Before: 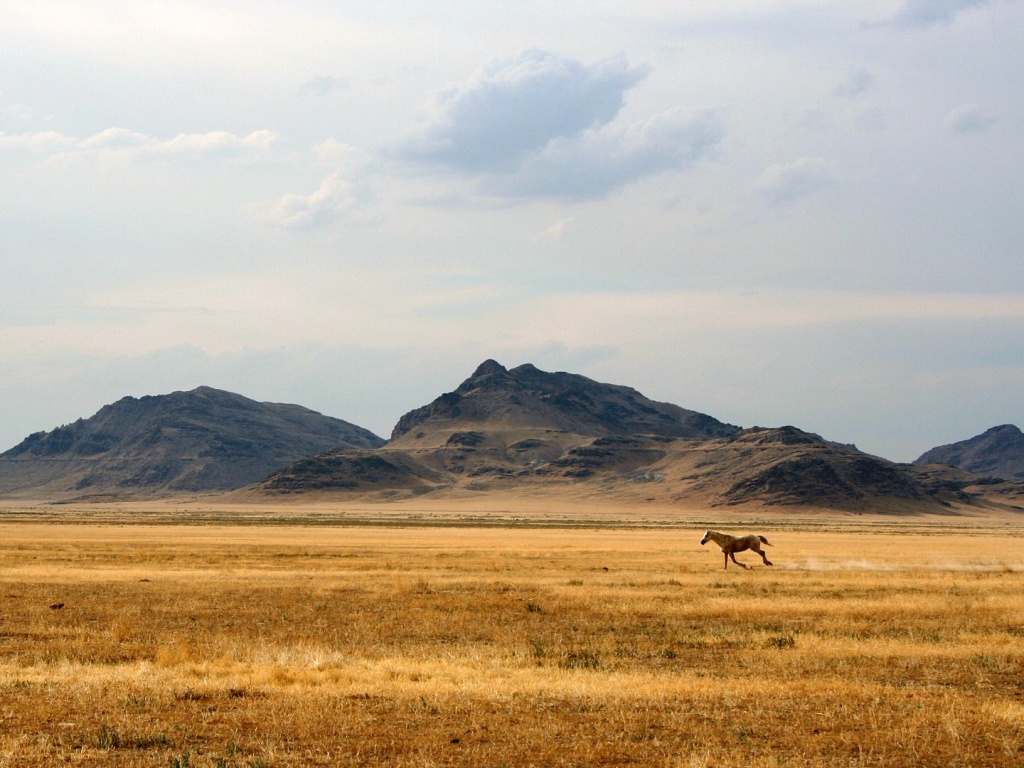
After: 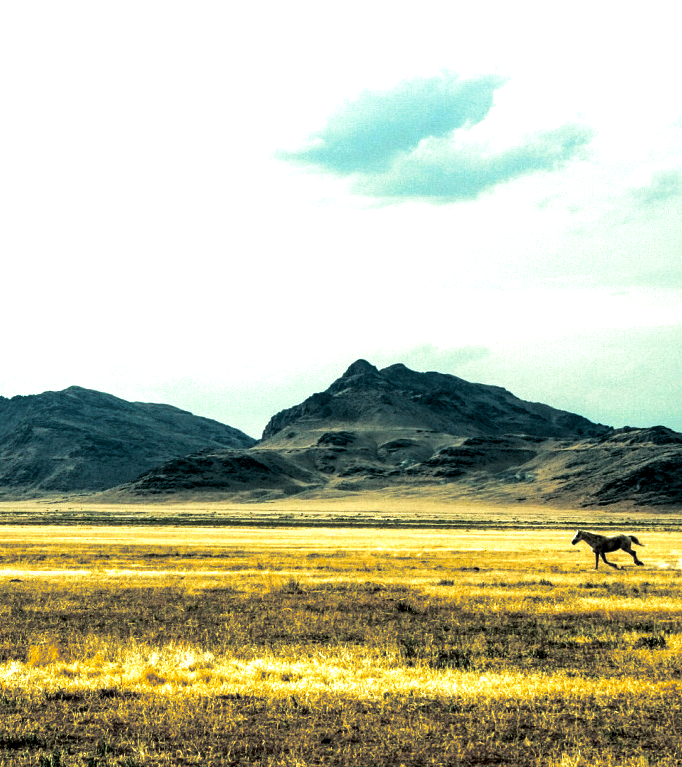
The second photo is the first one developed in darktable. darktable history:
local contrast: highlights 60%, shadows 60%, detail 160%
split-toning: shadows › hue 205.2°, shadows › saturation 0.29, highlights › hue 50.4°, highlights › saturation 0.38, balance -49.9
color balance rgb: shadows lift › luminance -7.7%, shadows lift › chroma 2.13%, shadows lift › hue 165.27°, power › luminance -7.77%, power › chroma 1.1%, power › hue 215.88°, highlights gain › luminance 15.15%, highlights gain › chroma 7%, highlights gain › hue 125.57°, global offset › luminance -0.33%, global offset › chroma 0.11%, global offset › hue 165.27°, perceptual saturation grading › global saturation 24.42%, perceptual saturation grading › highlights -24.42%, perceptual saturation grading › mid-tones 24.42%, perceptual saturation grading › shadows 40%, perceptual brilliance grading › global brilliance -5%, perceptual brilliance grading › highlights 24.42%, perceptual brilliance grading › mid-tones 7%, perceptual brilliance grading › shadows -5%
crop and rotate: left 12.648%, right 20.685%
